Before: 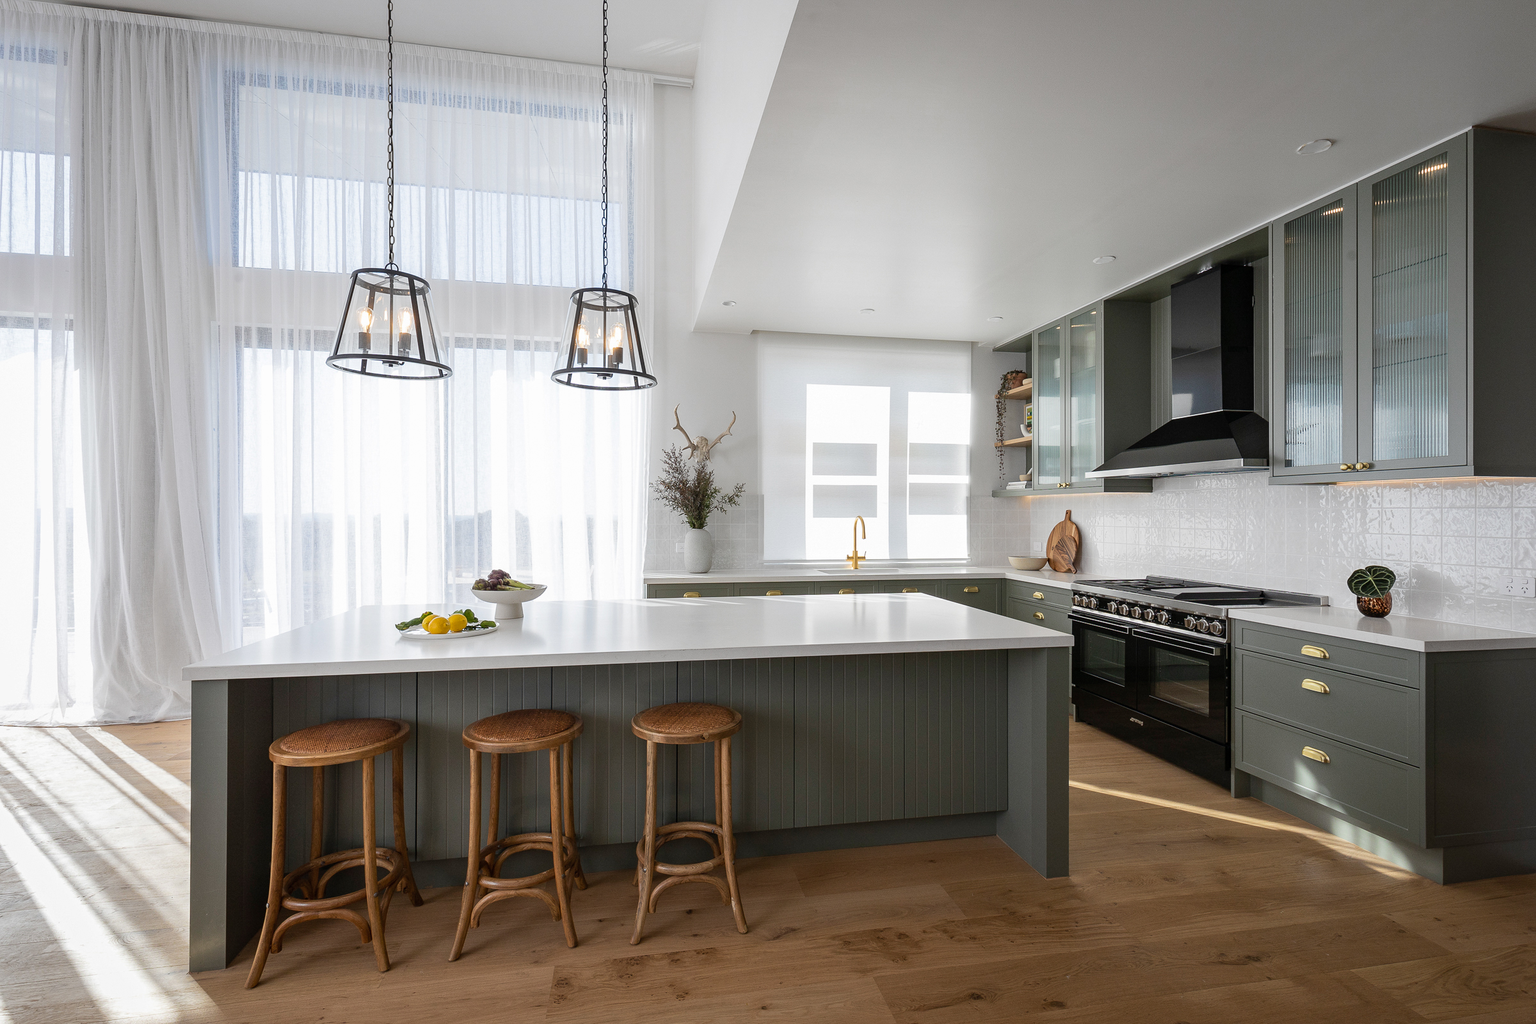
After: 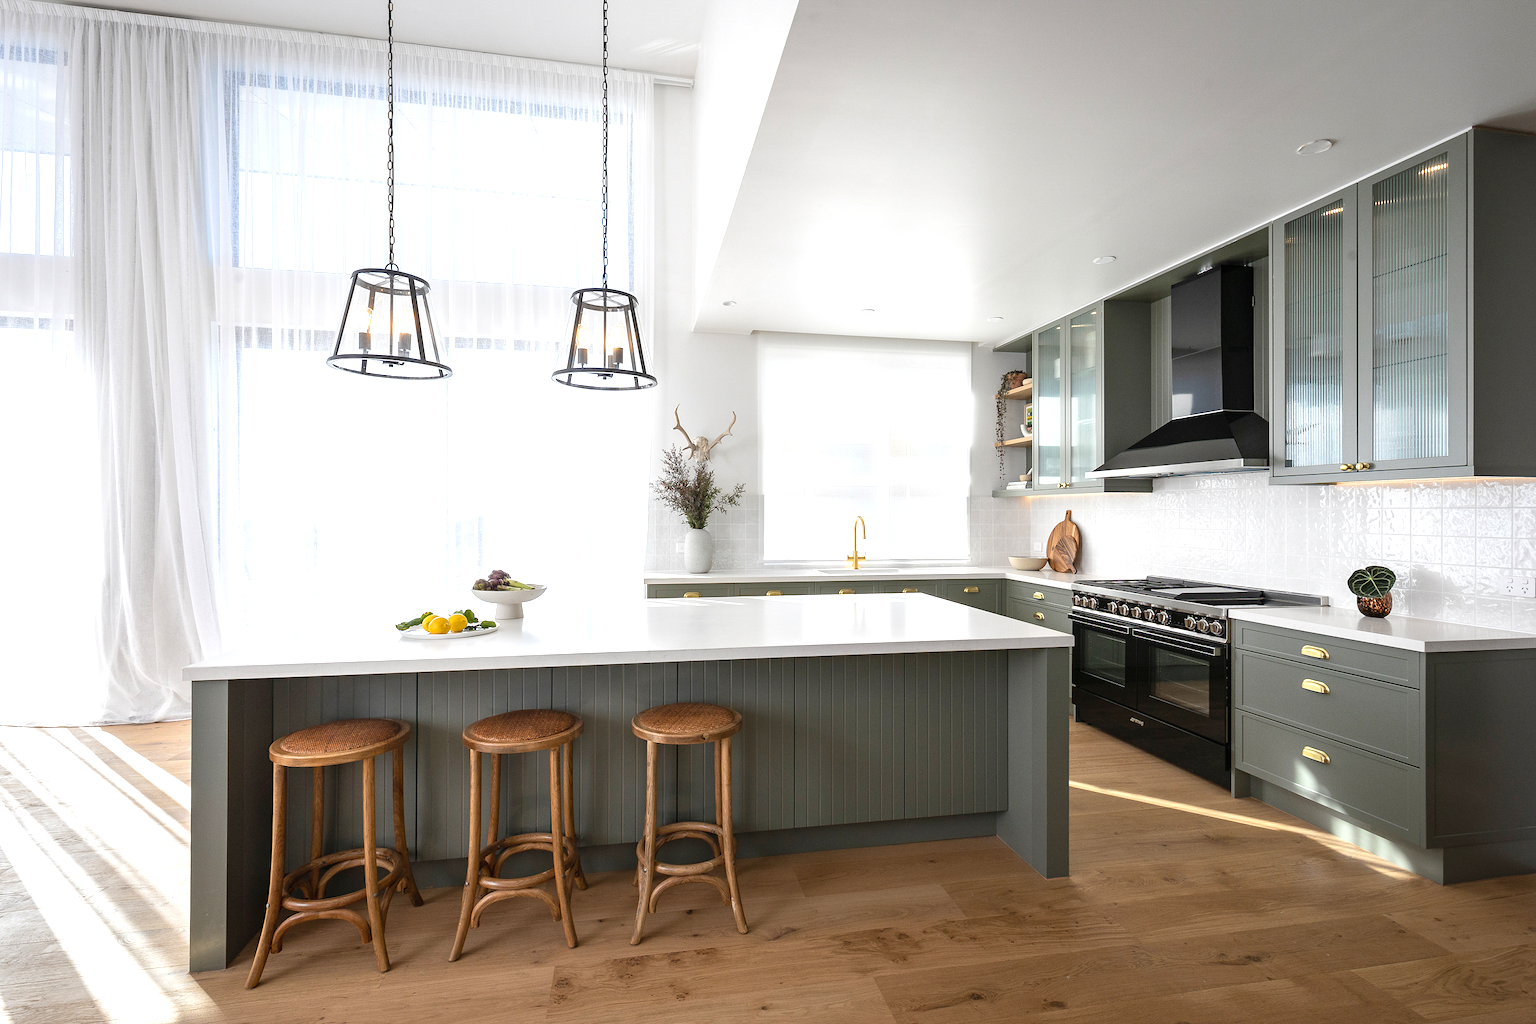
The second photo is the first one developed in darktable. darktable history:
exposure: black level correction 0, exposure 0.681 EV, compensate exposure bias true, compensate highlight preservation false
